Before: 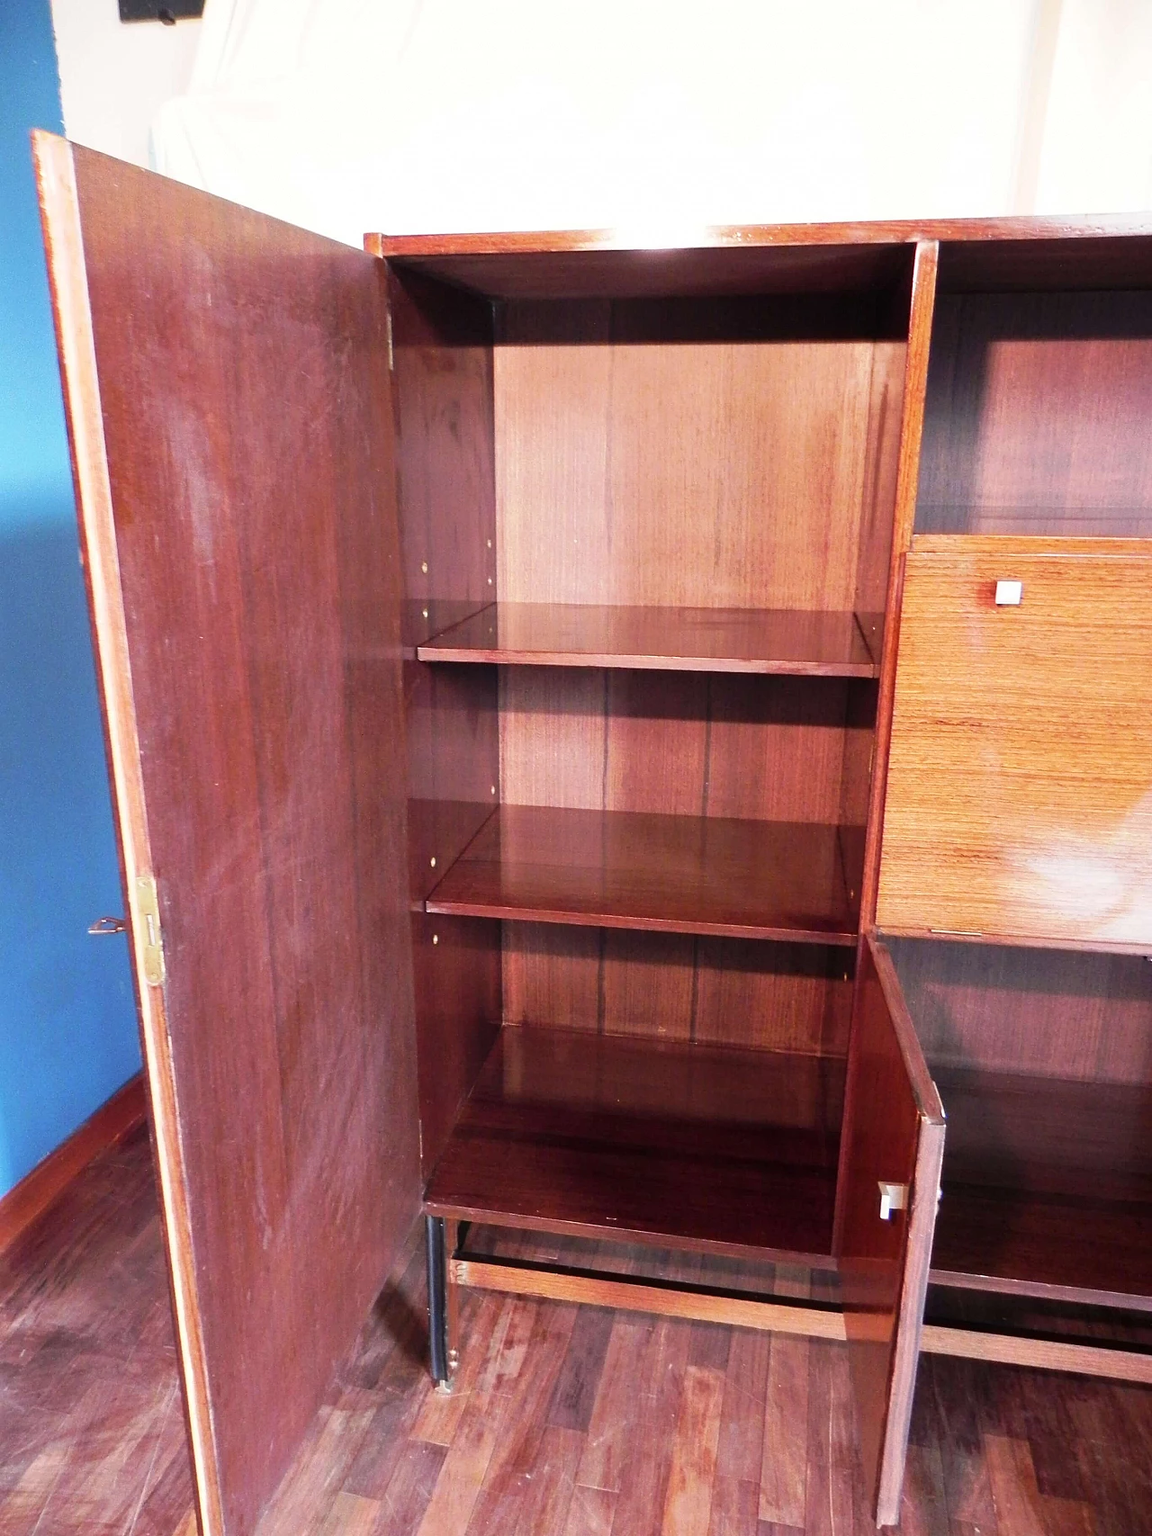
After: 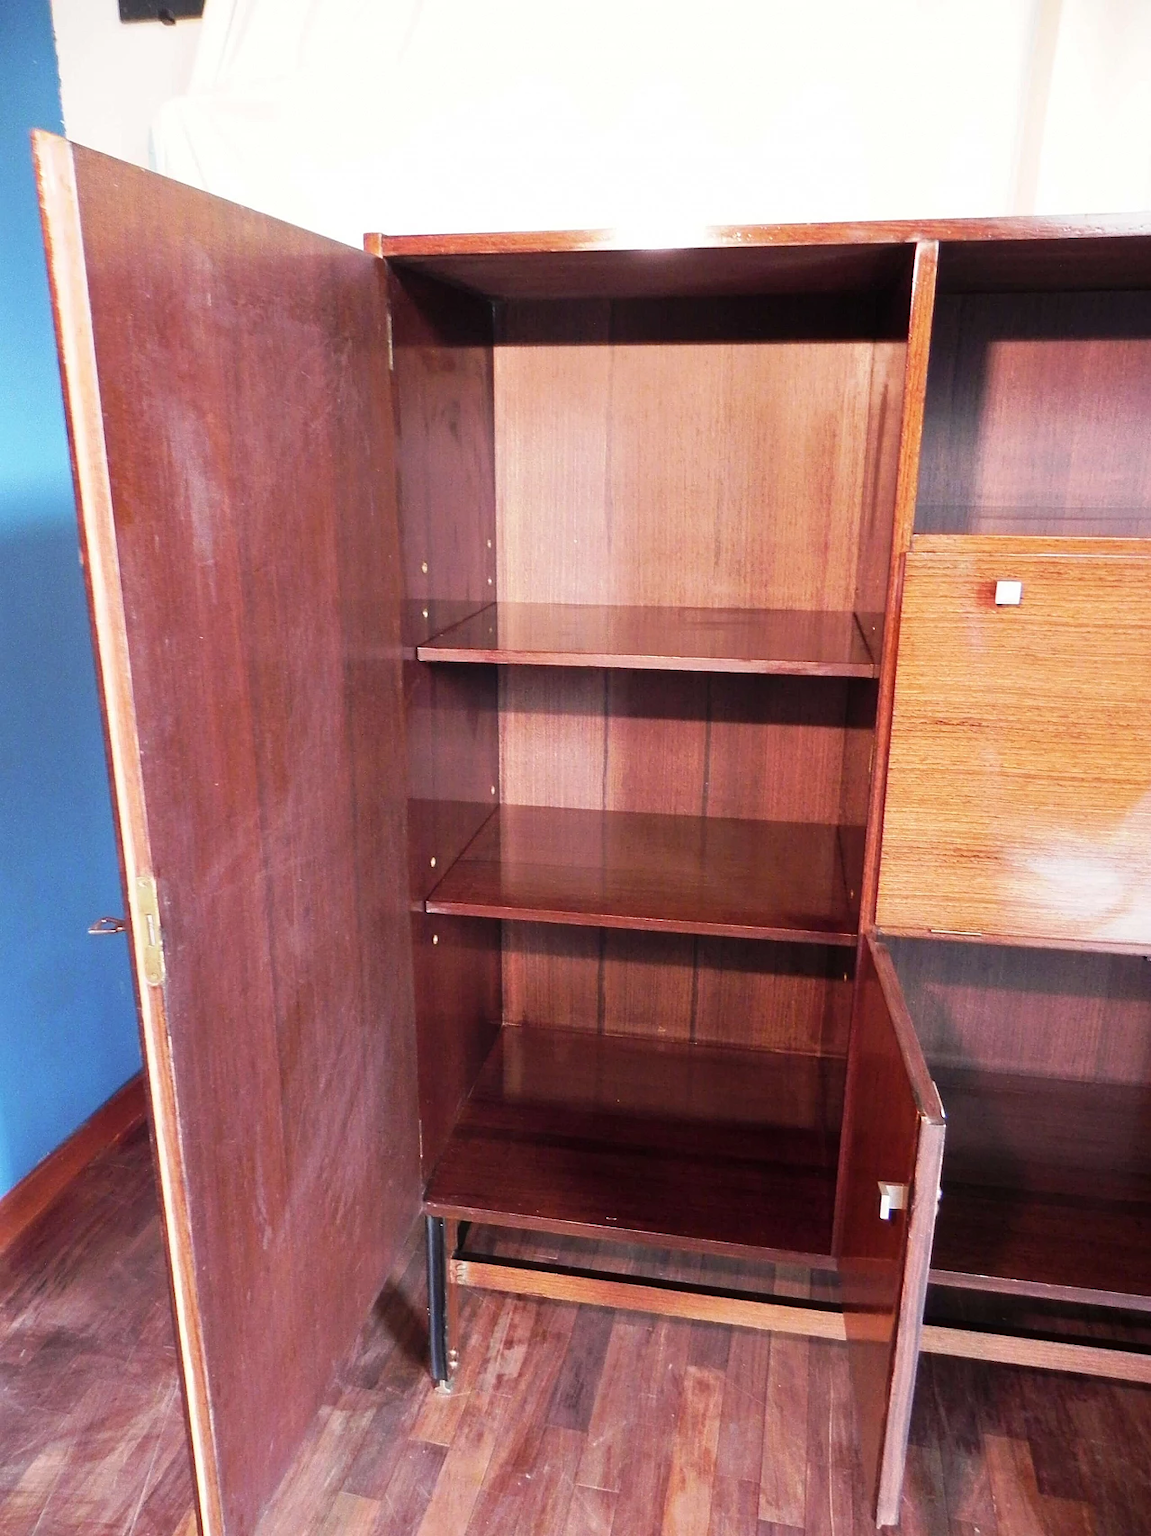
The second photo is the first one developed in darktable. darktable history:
white balance: emerald 1
contrast brightness saturation: saturation -0.05
